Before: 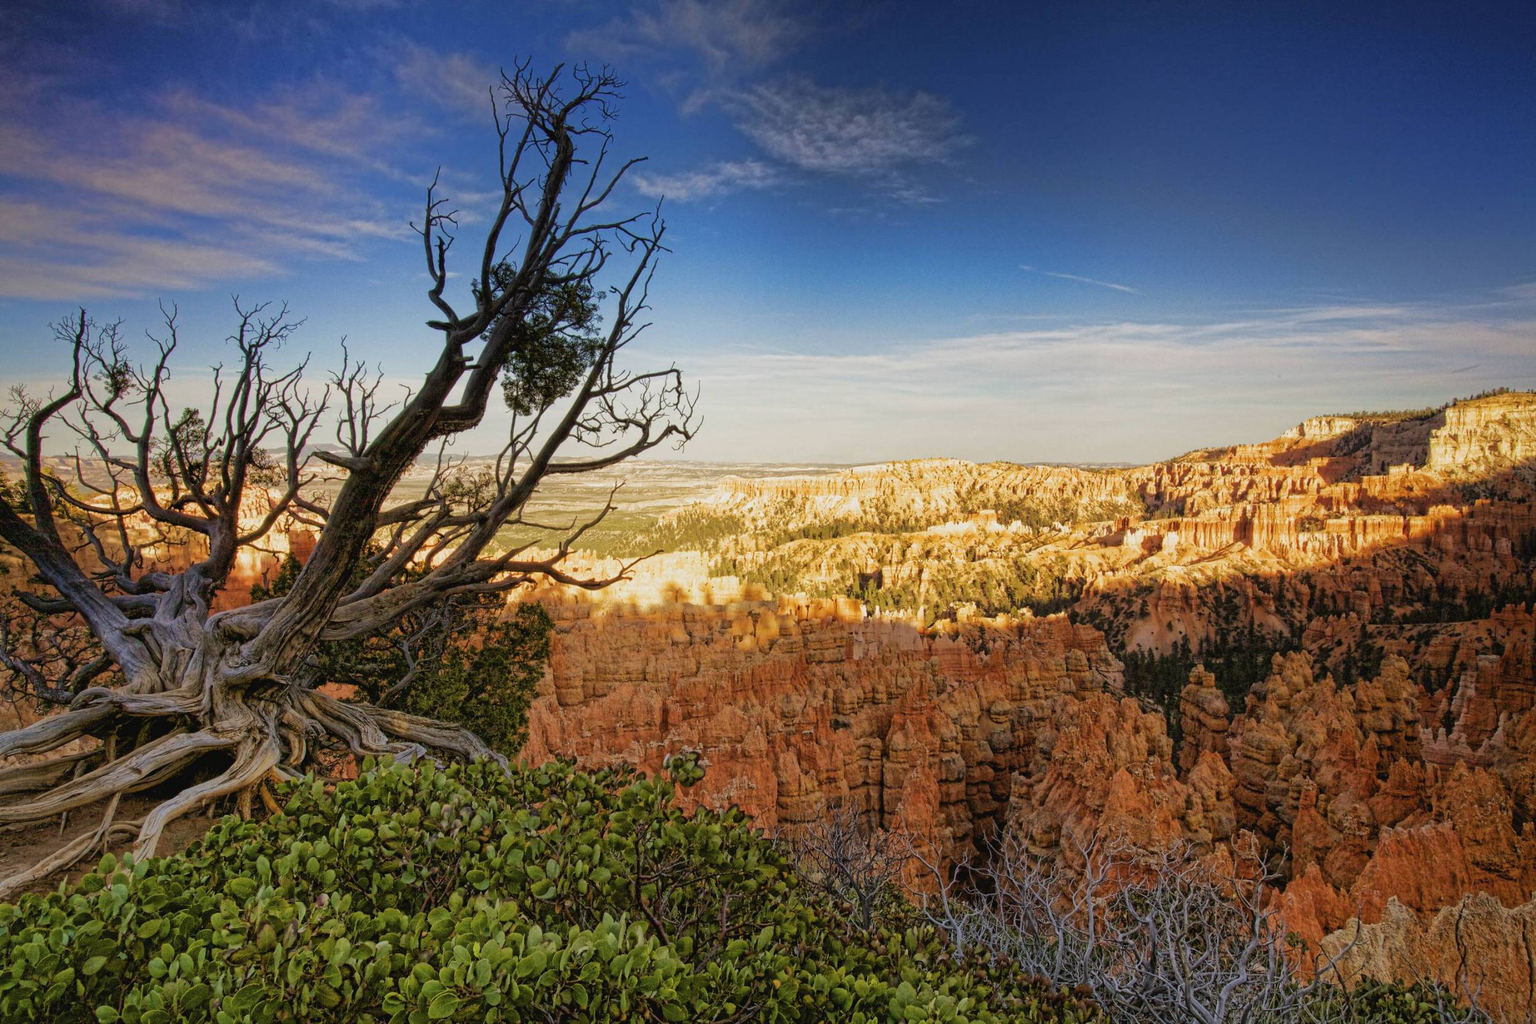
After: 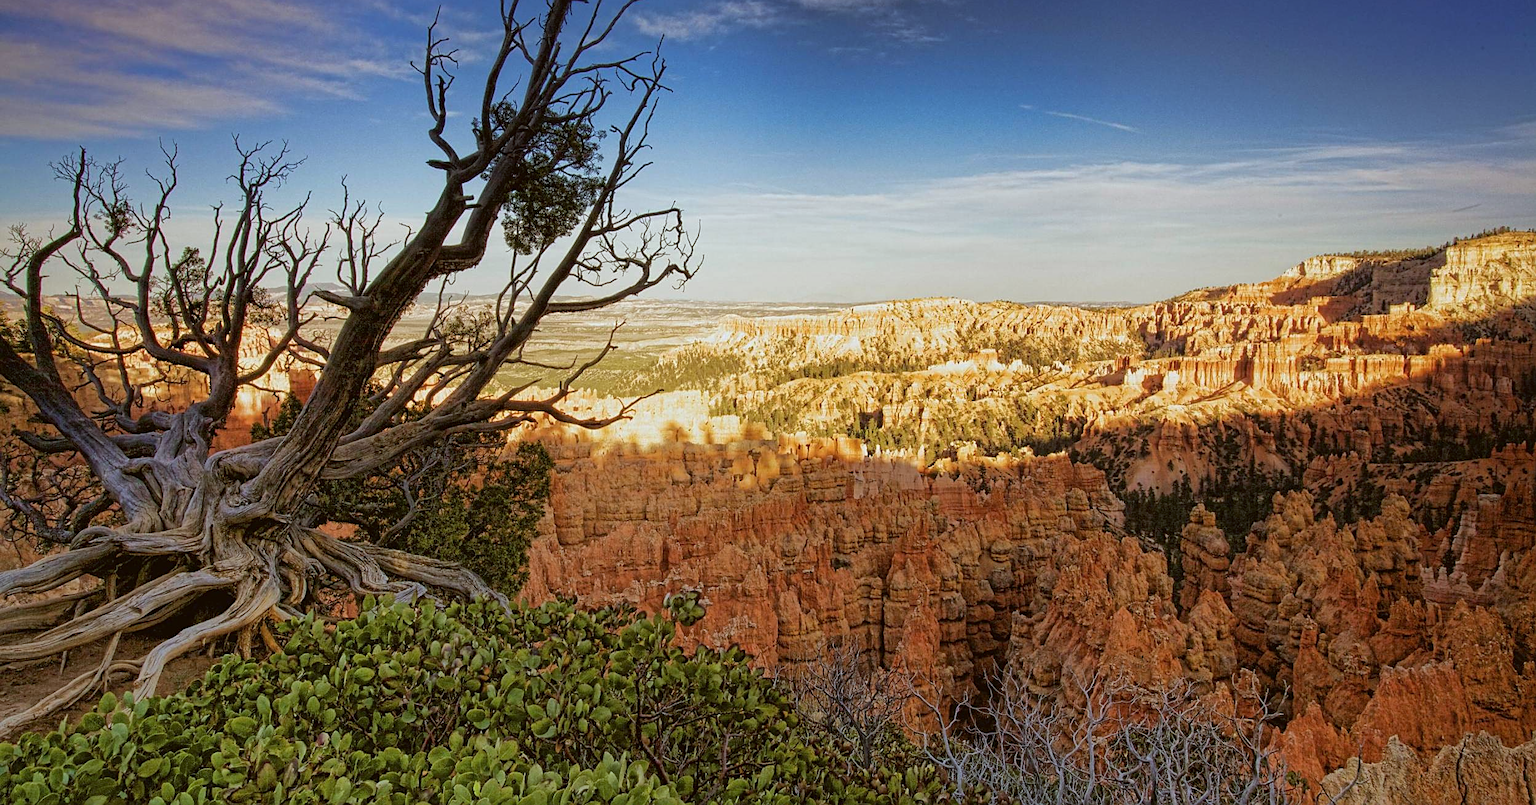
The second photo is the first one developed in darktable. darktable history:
sharpen: on, module defaults
crop and rotate: top 15.774%, bottom 5.506%
color correction: highlights a* -3.28, highlights b* -6.24, shadows a* 3.1, shadows b* 5.19
